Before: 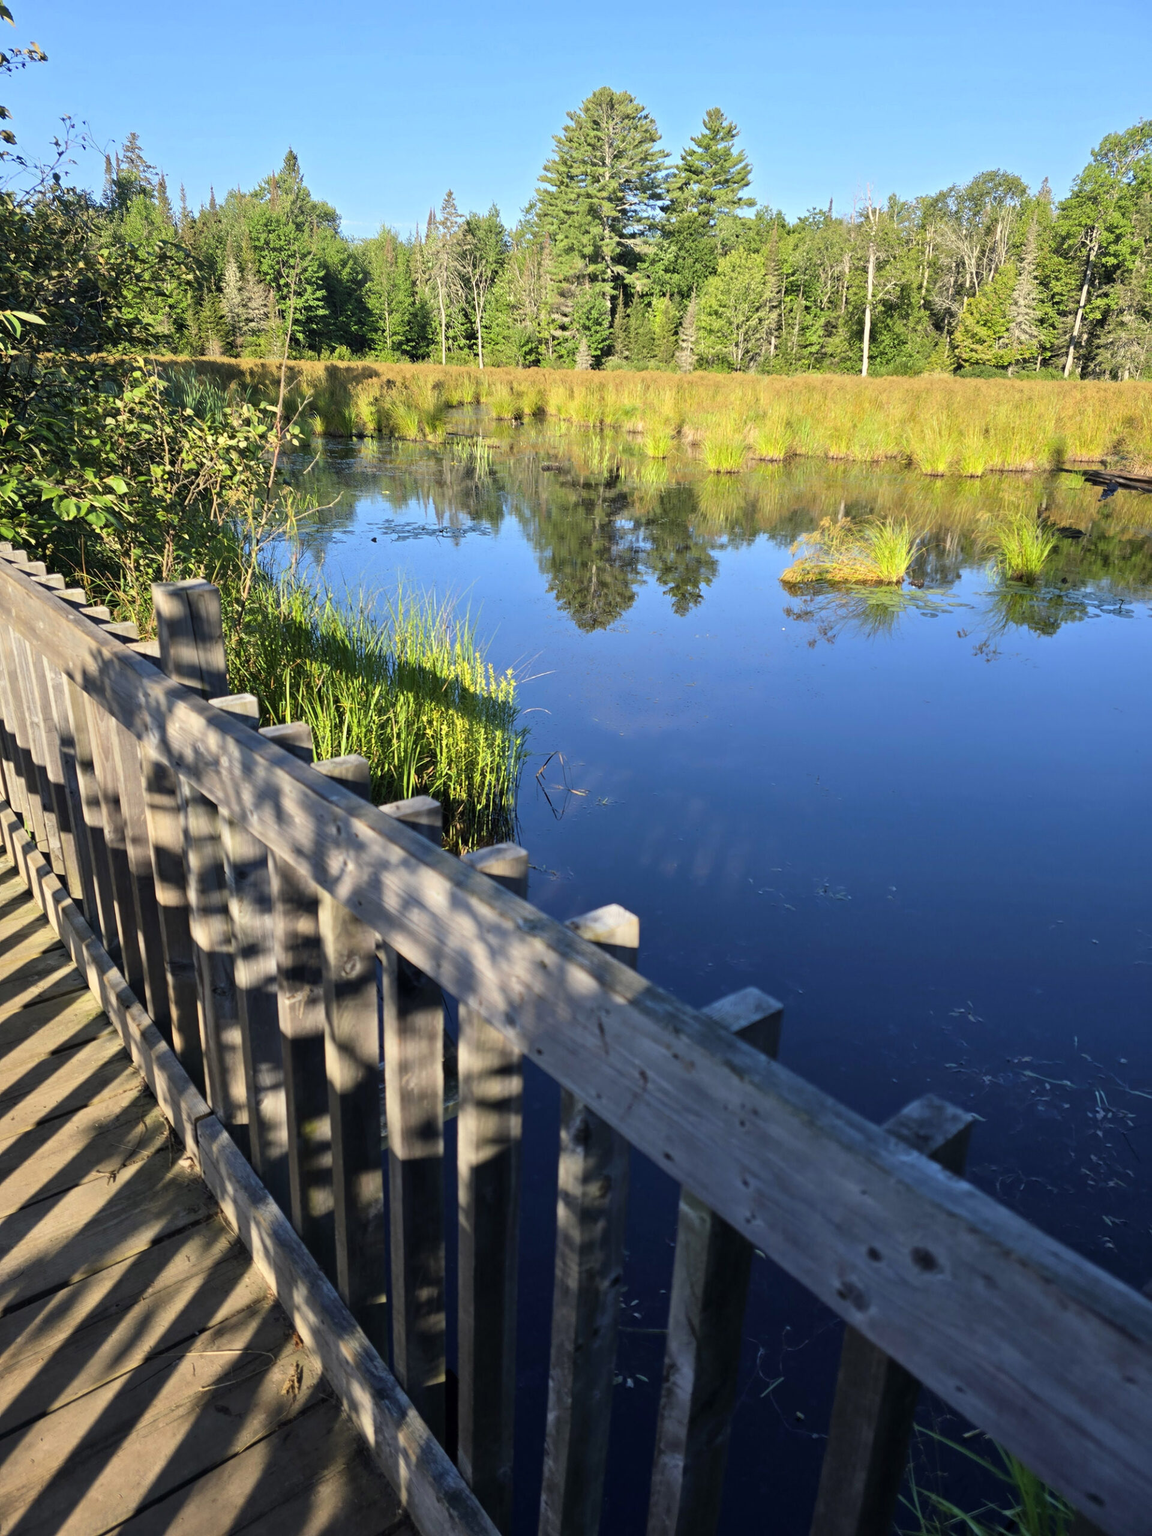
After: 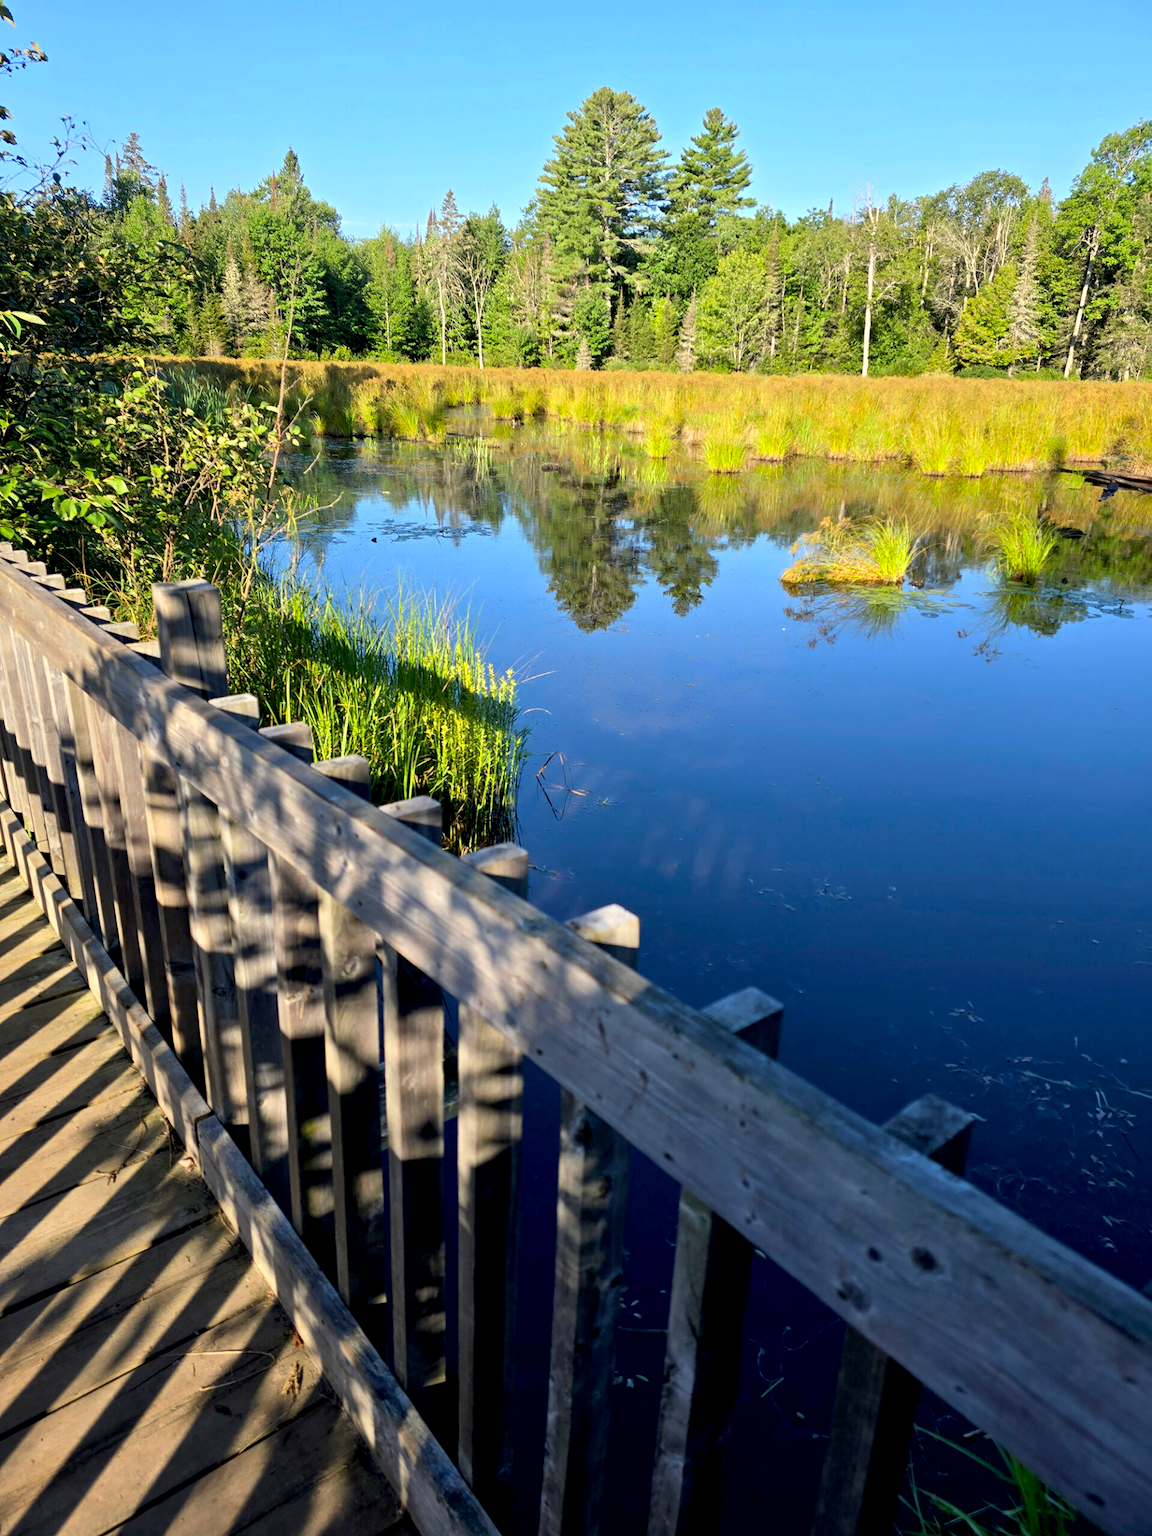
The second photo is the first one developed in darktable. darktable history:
exposure: black level correction 0.009, exposure 0.121 EV, compensate highlight preservation false
